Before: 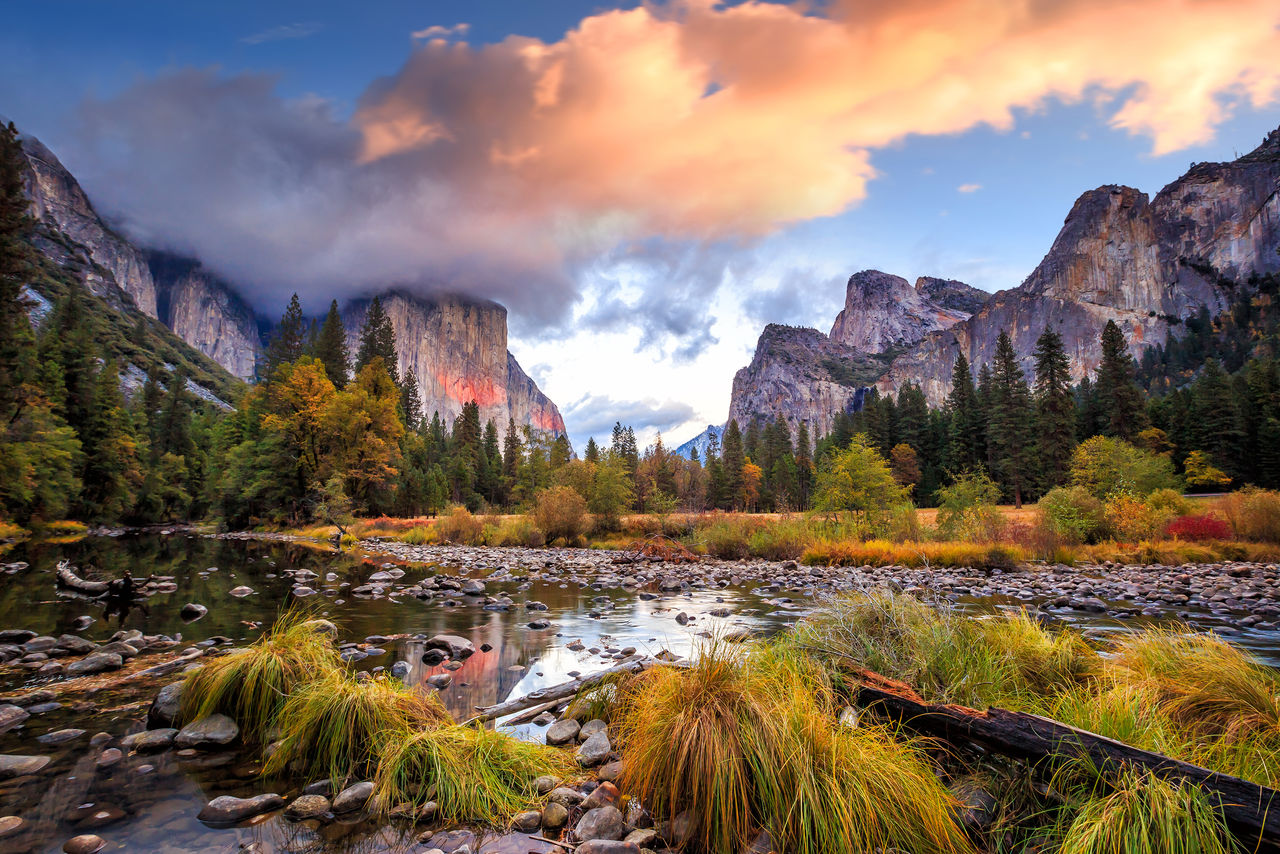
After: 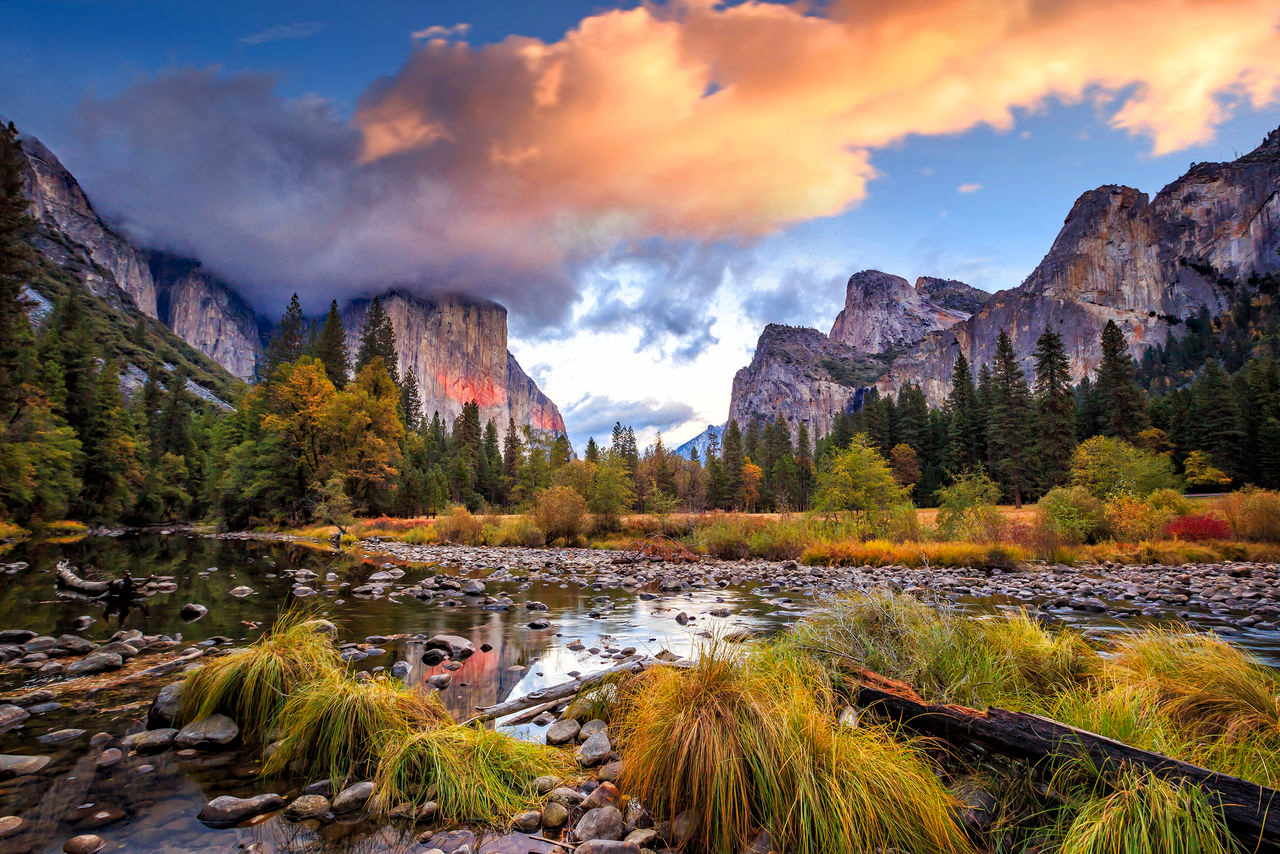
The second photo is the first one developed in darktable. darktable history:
haze removal: strength 0.29, distance 0.25, compatibility mode true, adaptive false
